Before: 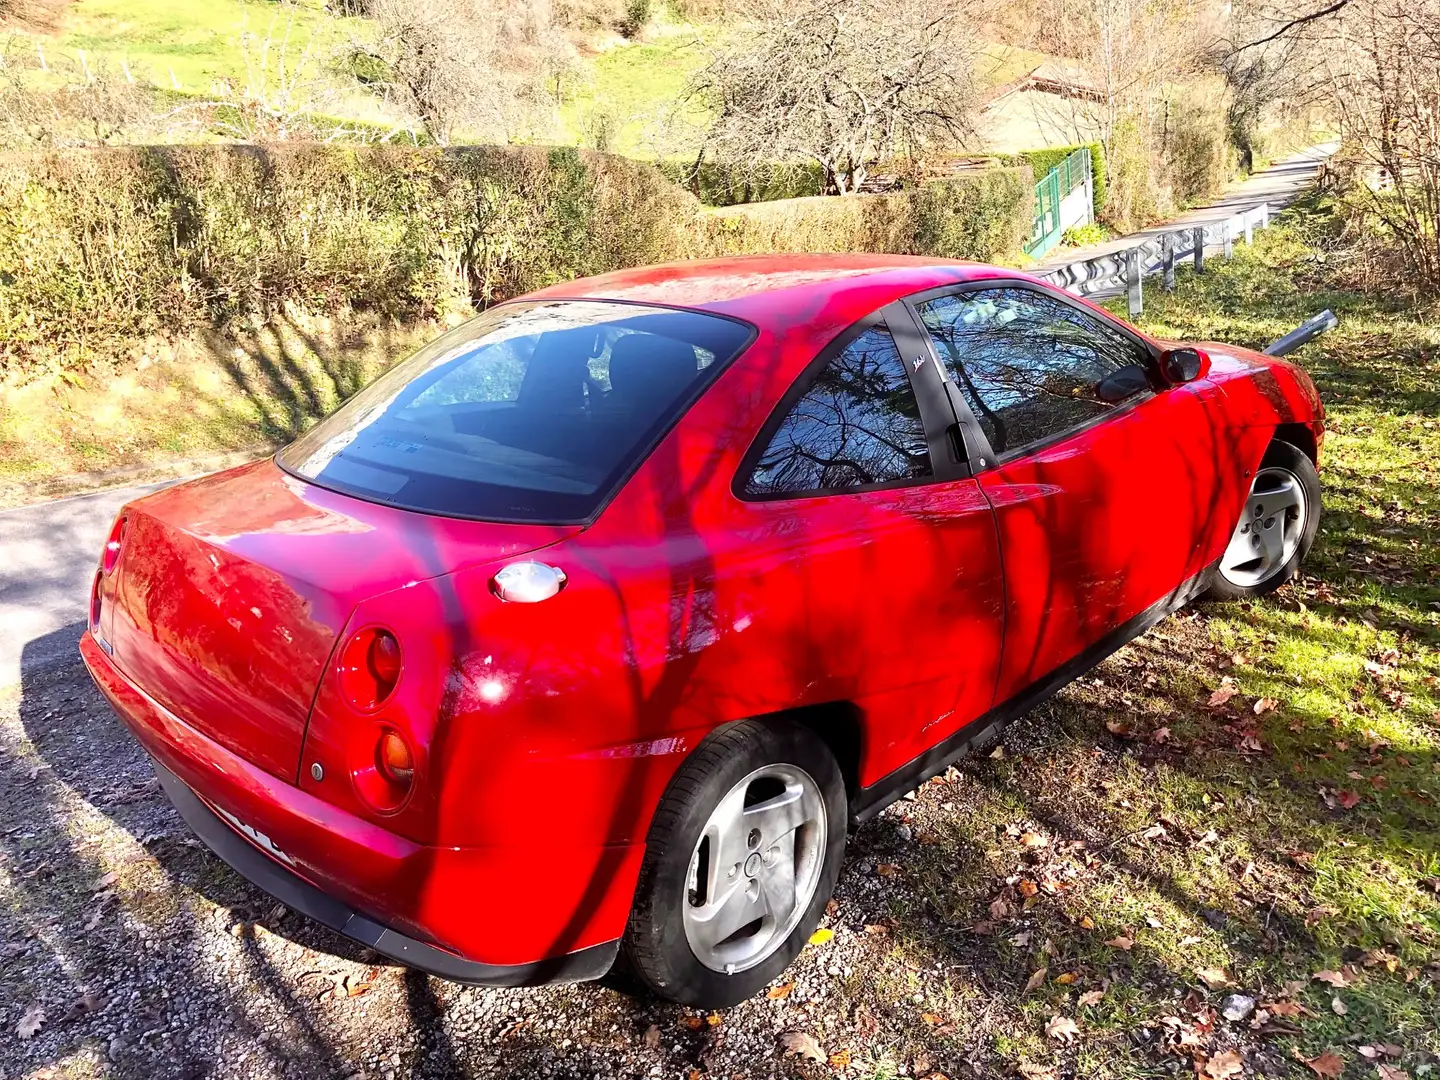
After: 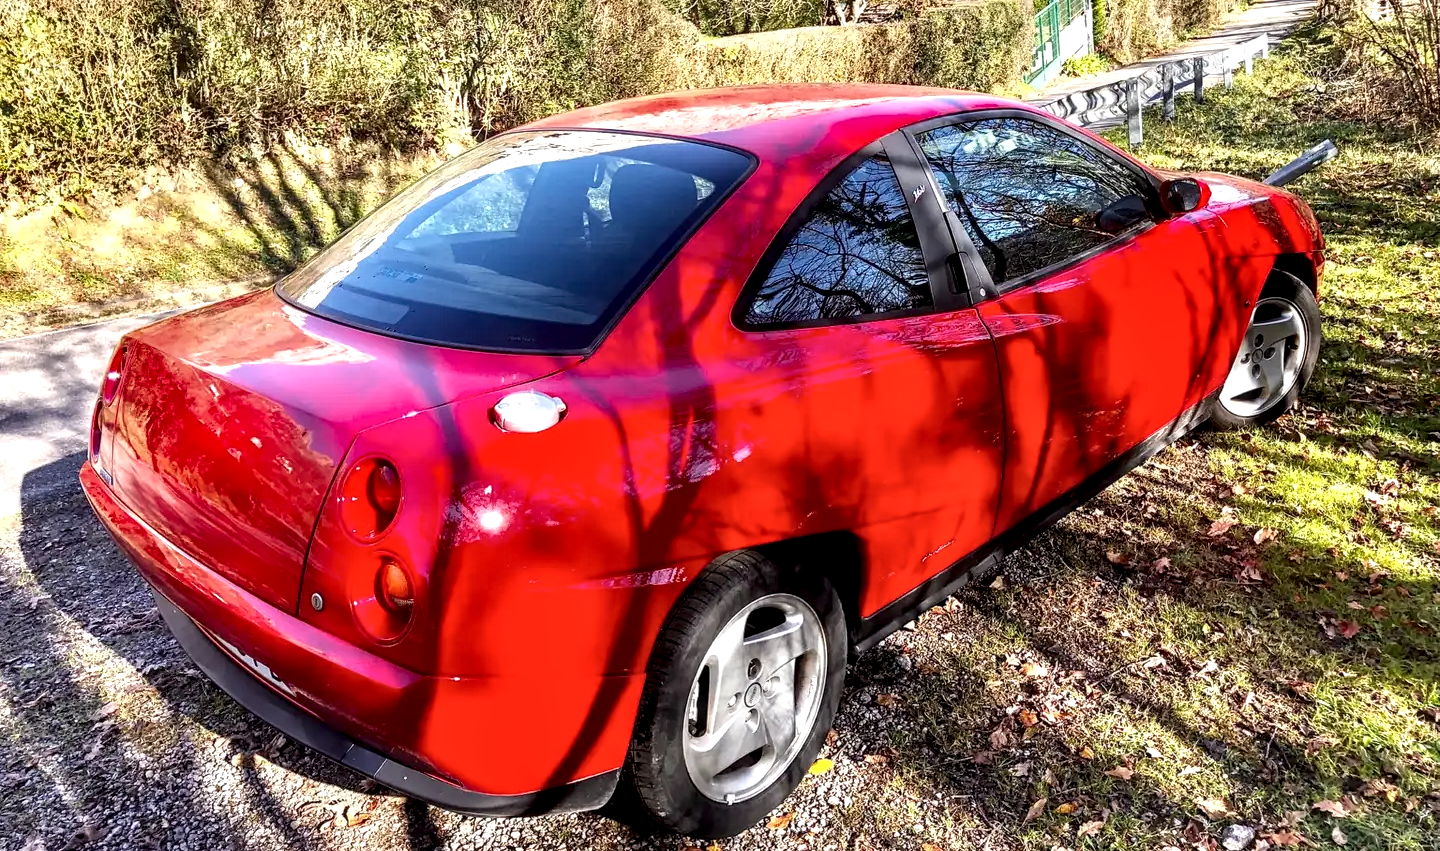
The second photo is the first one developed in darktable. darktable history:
shadows and highlights: soften with gaussian
crop and rotate: top 15.779%, bottom 5.416%
local contrast: highlights 60%, shadows 64%, detail 160%
